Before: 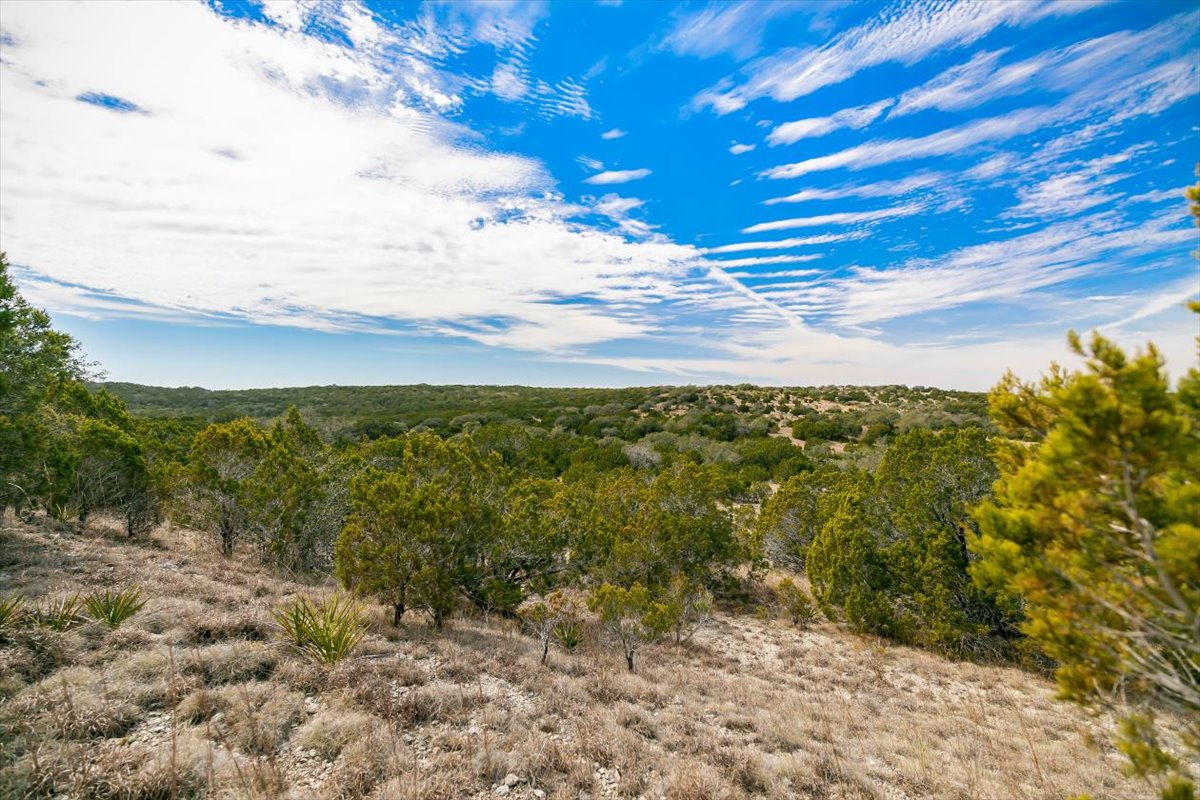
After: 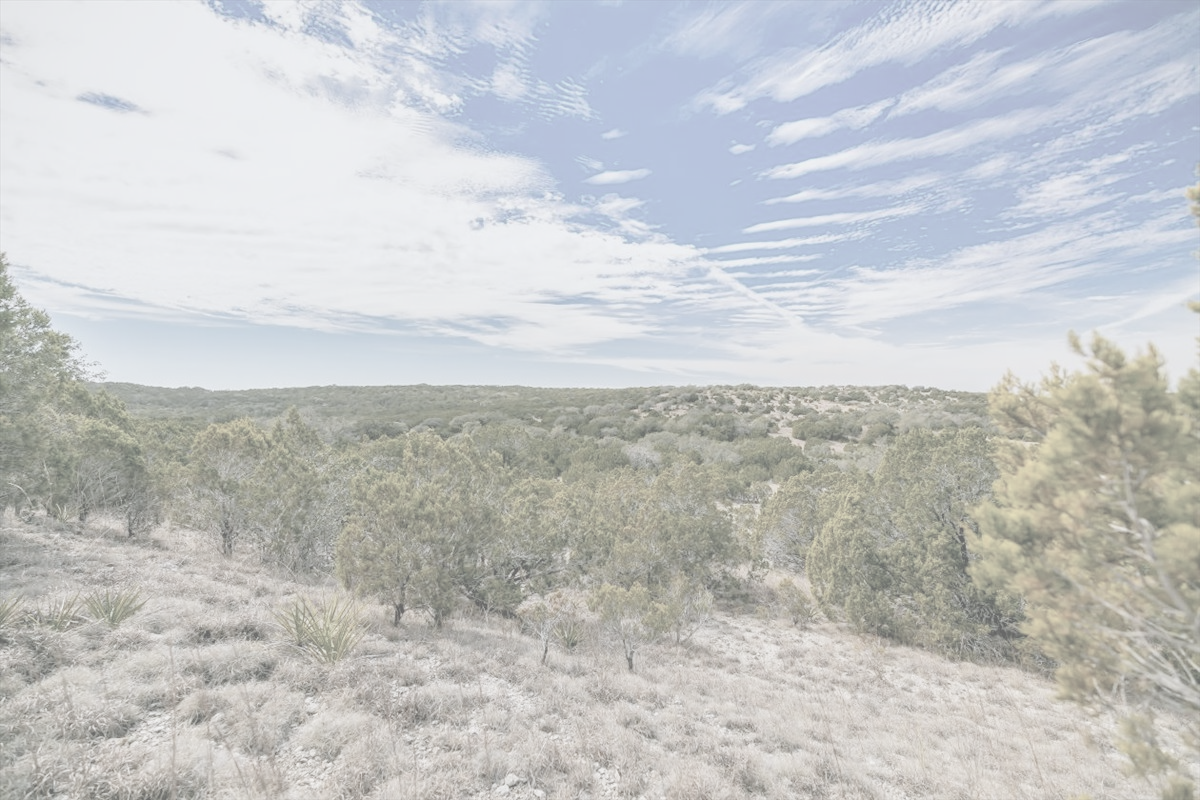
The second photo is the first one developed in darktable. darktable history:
contrast brightness saturation: contrast -0.32, brightness 0.75, saturation -0.78
white balance: red 0.967, blue 1.049
local contrast: on, module defaults
